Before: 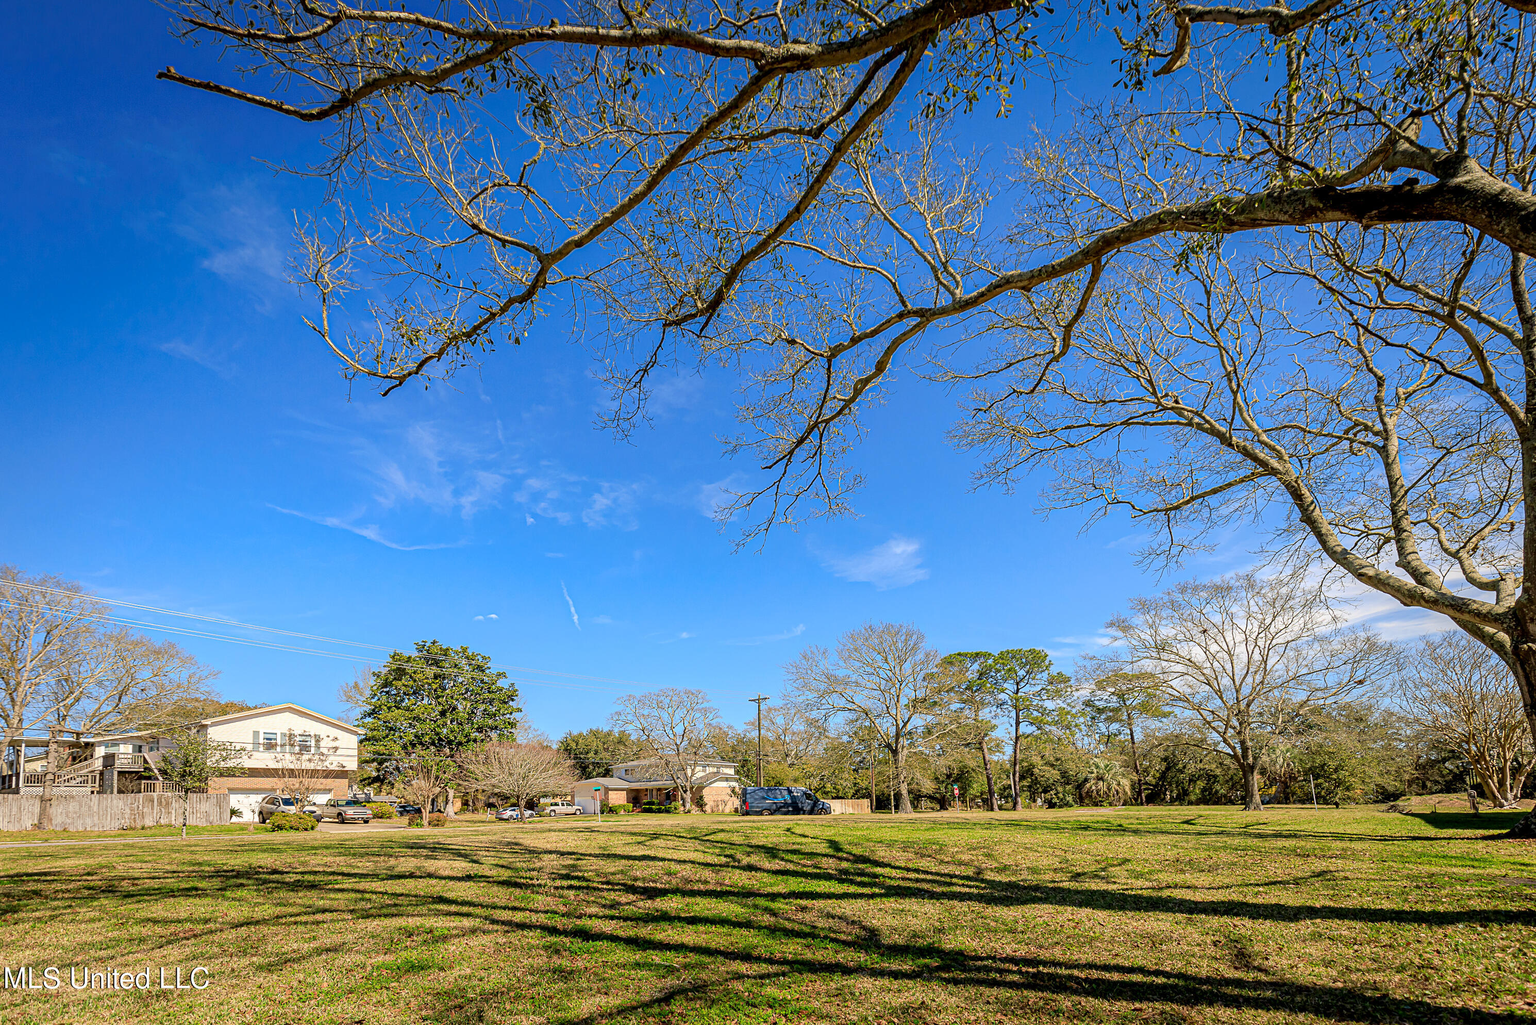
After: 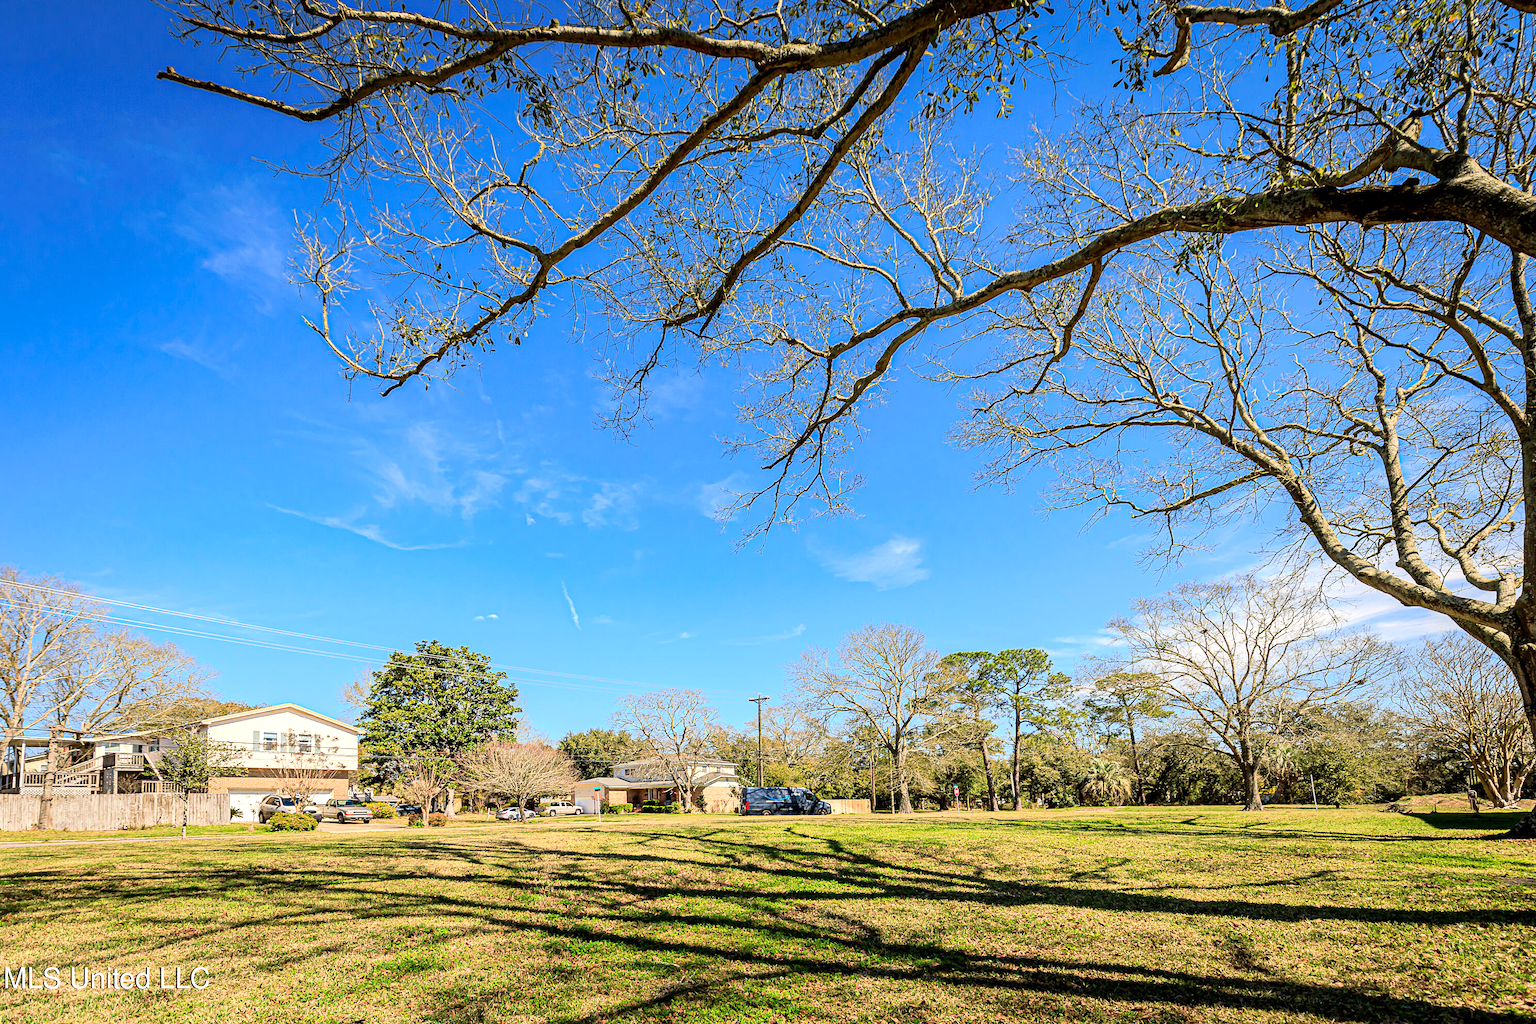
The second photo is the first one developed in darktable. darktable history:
tone equalizer: -8 EV 0.009 EV, -7 EV -0.026 EV, -6 EV 0.024 EV, -5 EV 0.05 EV, -4 EV 0.291 EV, -3 EV 0.643 EV, -2 EV 0.591 EV, -1 EV 0.213 EV, +0 EV 0.053 EV, edges refinement/feathering 500, mask exposure compensation -1.57 EV, preserve details no
